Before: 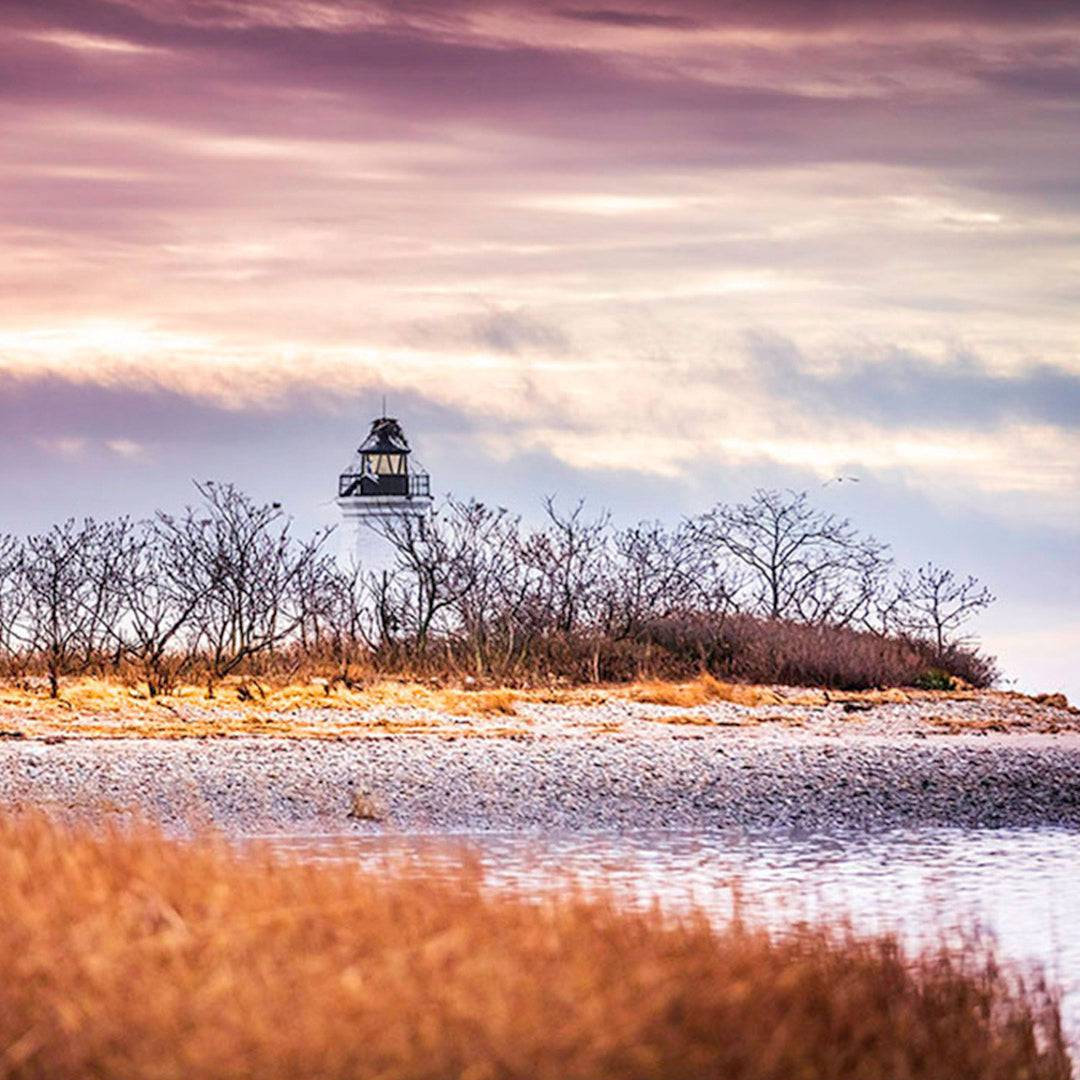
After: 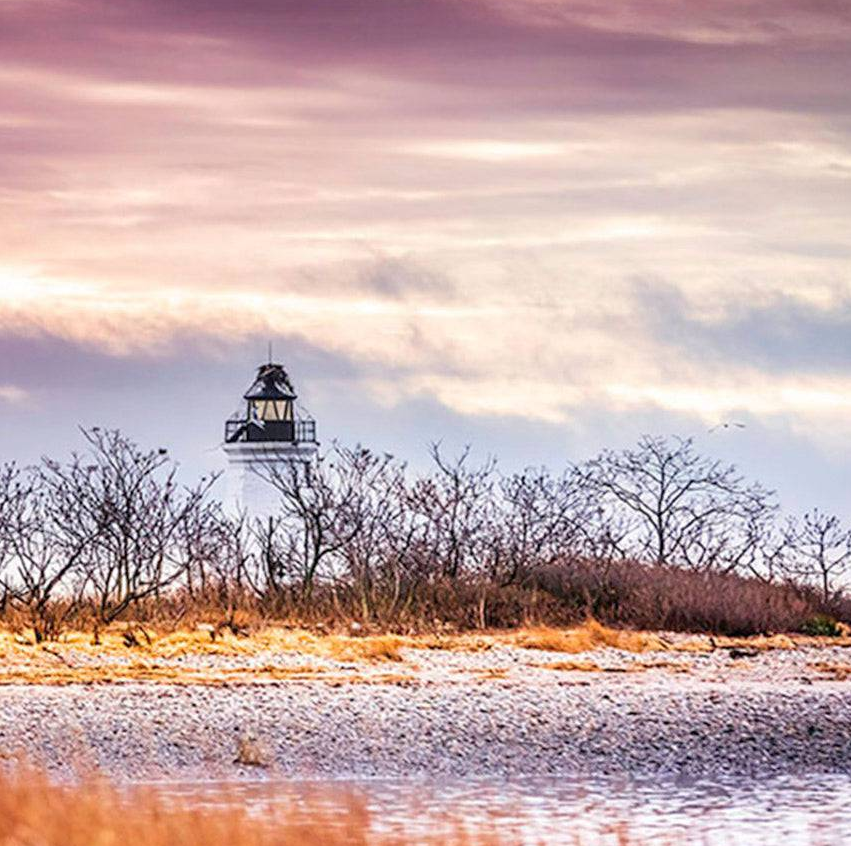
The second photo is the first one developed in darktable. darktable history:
crop and rotate: left 10.703%, top 5.06%, right 10.432%, bottom 16.52%
